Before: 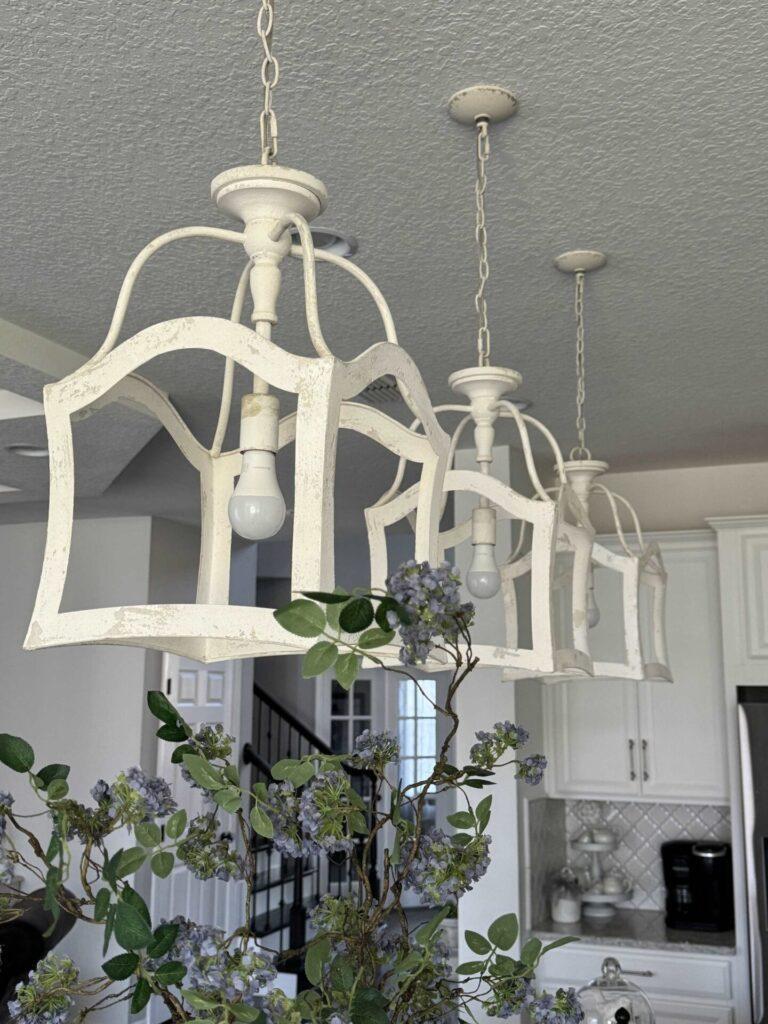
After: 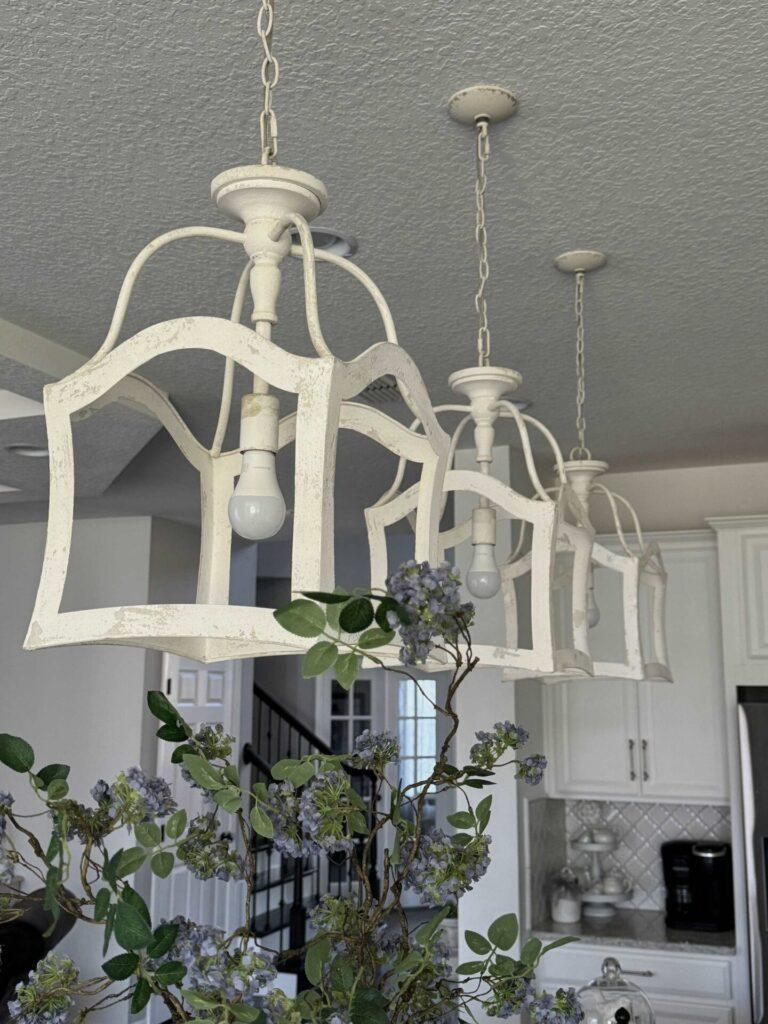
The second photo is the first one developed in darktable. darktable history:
exposure: exposure -0.174 EV, compensate exposure bias true, compensate highlight preservation false
